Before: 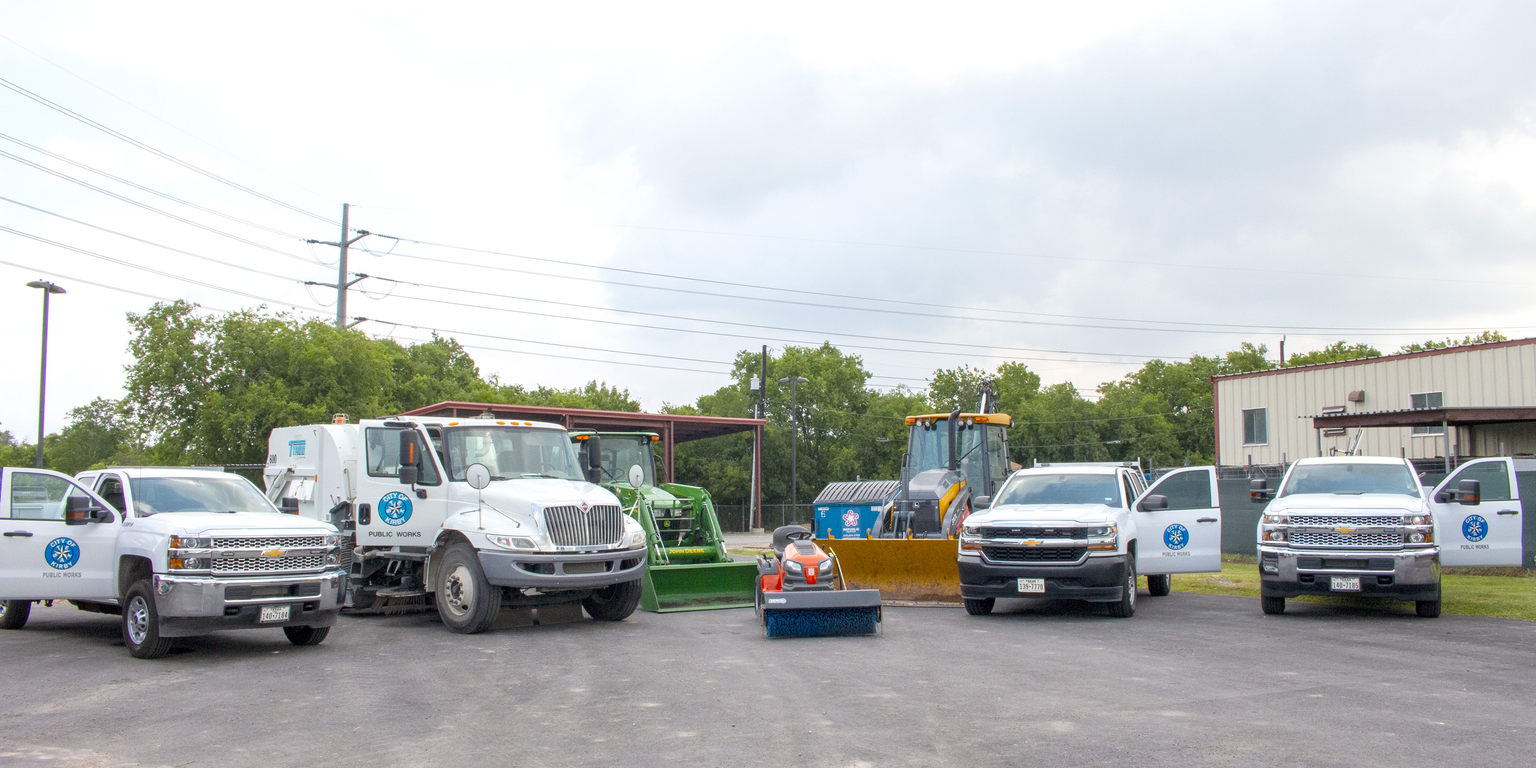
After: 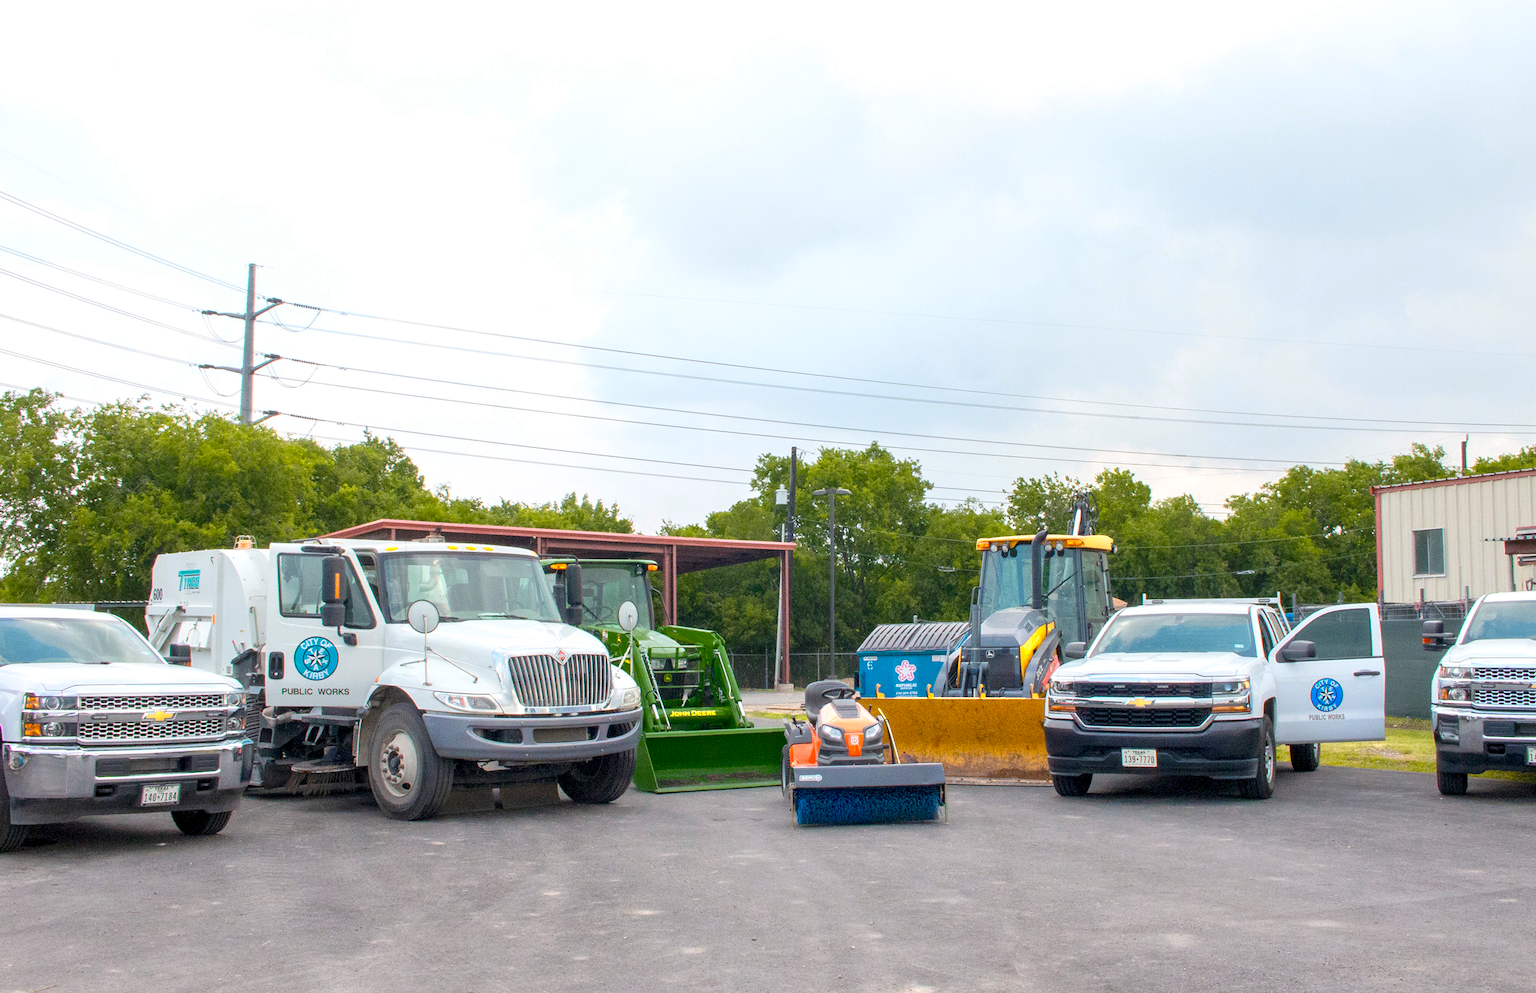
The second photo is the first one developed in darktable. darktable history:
crop: left 9.856%, right 12.84%
color zones: curves: ch0 [(0.099, 0.624) (0.257, 0.596) (0.384, 0.376) (0.529, 0.492) (0.697, 0.564) (0.768, 0.532) (0.908, 0.644)]; ch1 [(0.112, 0.564) (0.254, 0.612) (0.432, 0.676) (0.592, 0.456) (0.743, 0.684) (0.888, 0.536)]; ch2 [(0.25, 0.5) (0.469, 0.36) (0.75, 0.5)]
